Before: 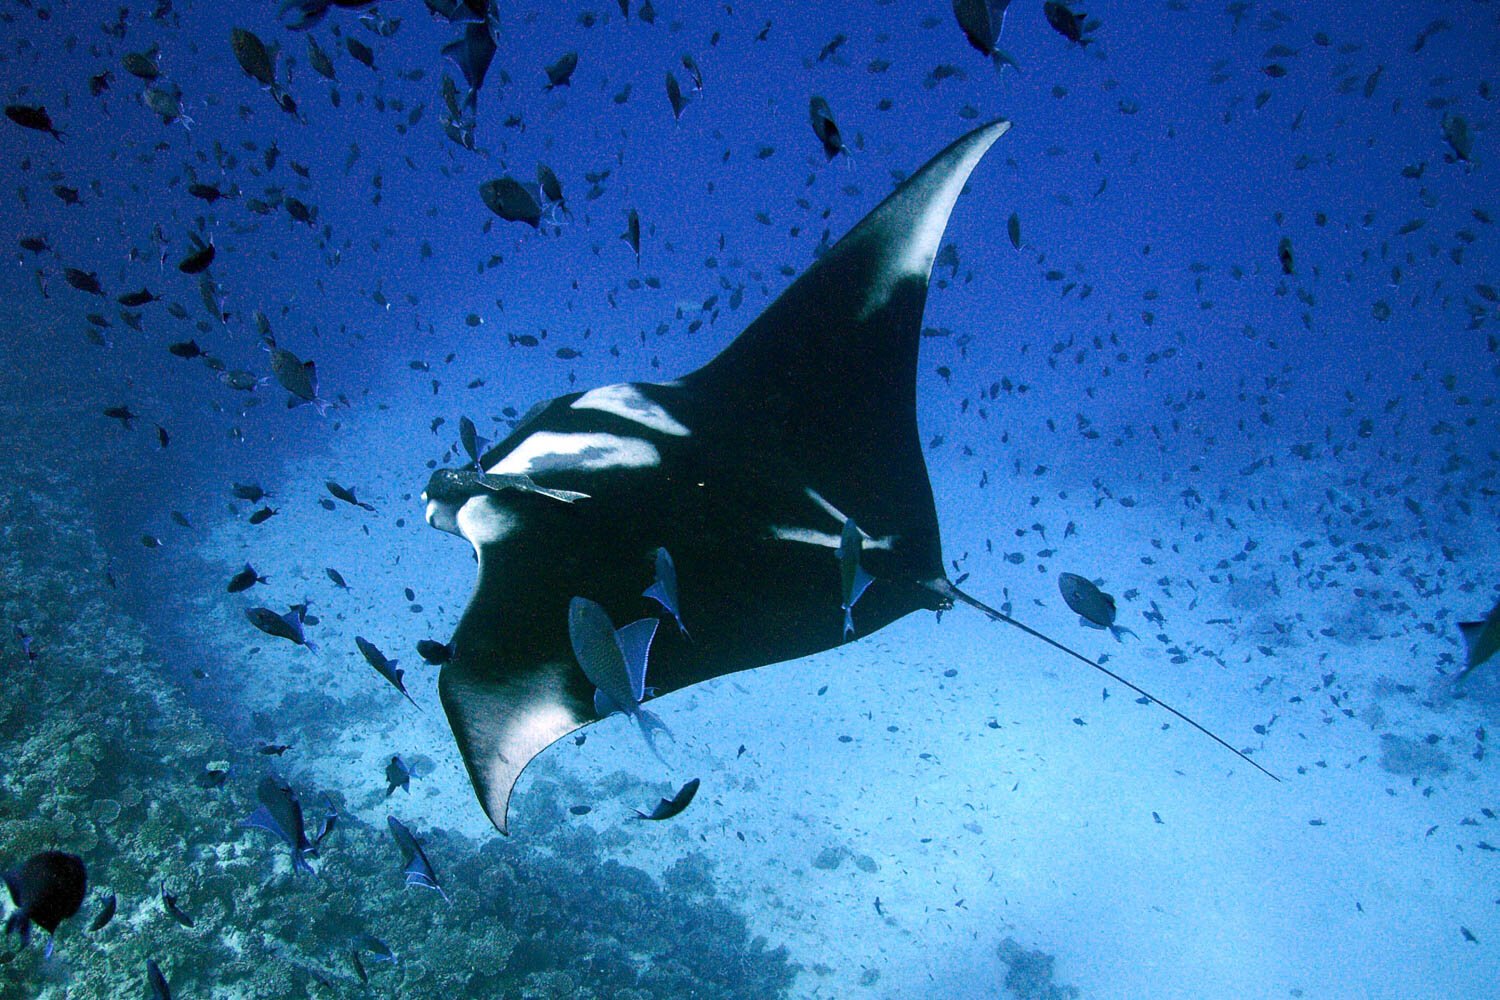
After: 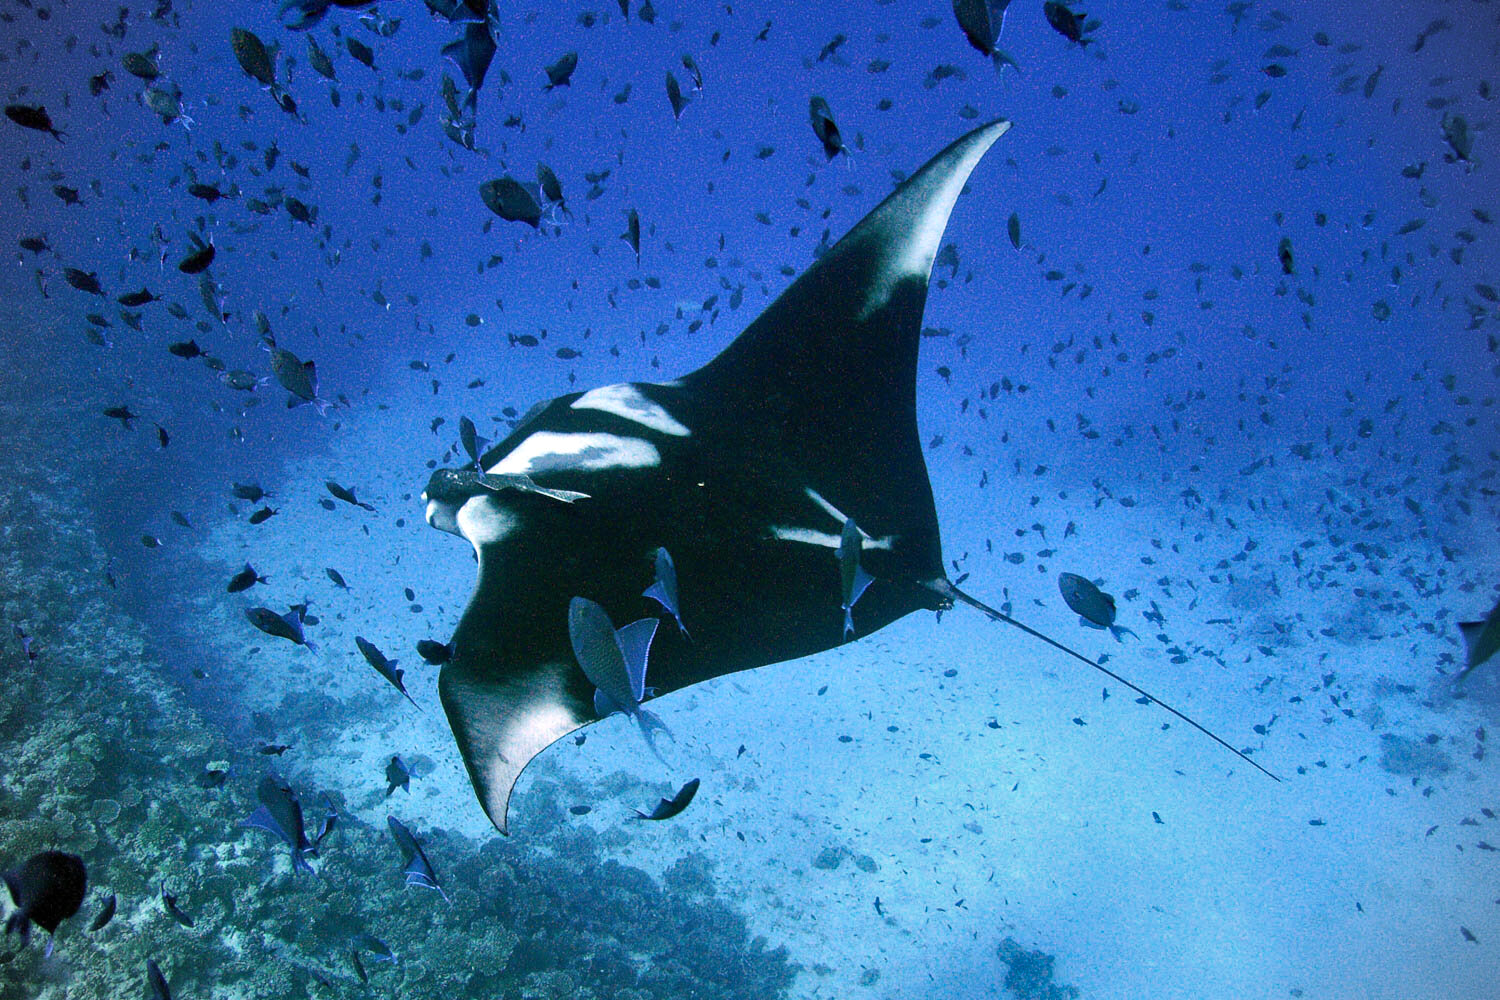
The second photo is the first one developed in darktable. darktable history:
shadows and highlights: soften with gaussian
tone equalizer: on, module defaults
vignetting: fall-off start 91.19%
